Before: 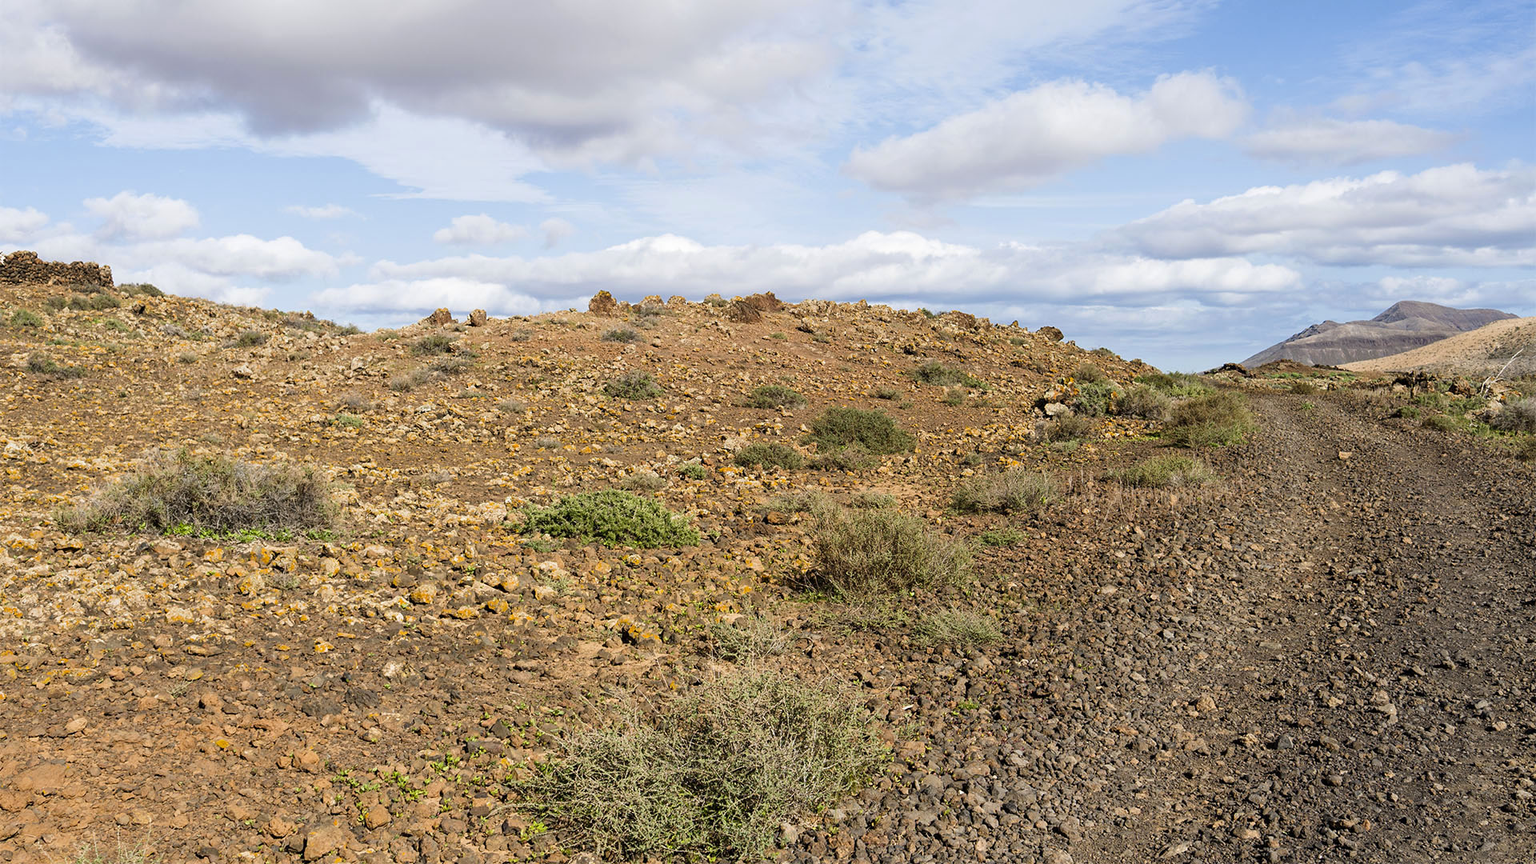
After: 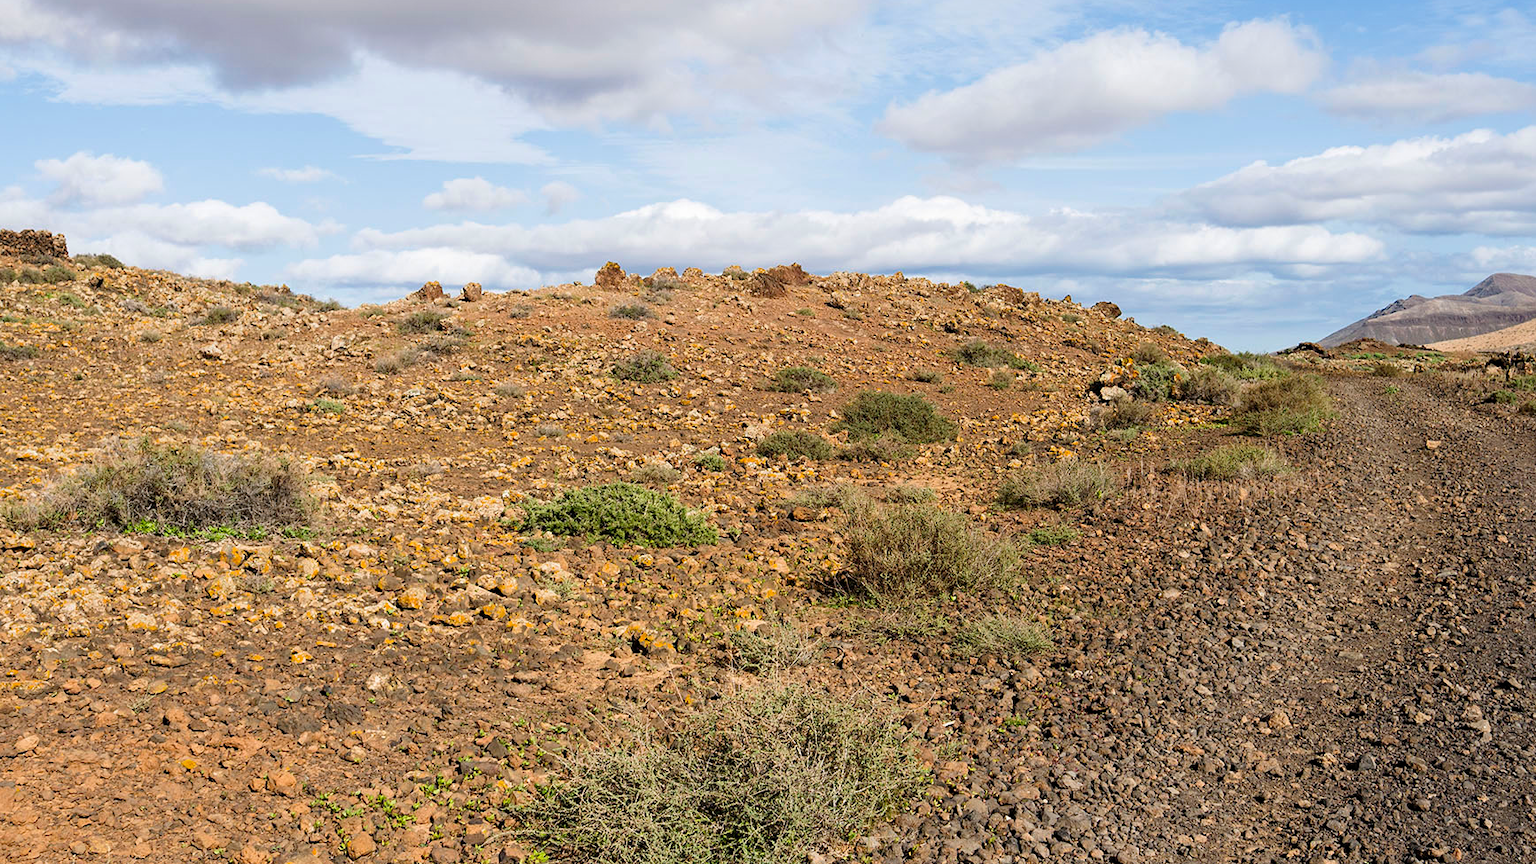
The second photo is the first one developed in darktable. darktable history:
crop: left 3.419%, top 6.382%, right 6.357%, bottom 3.275%
